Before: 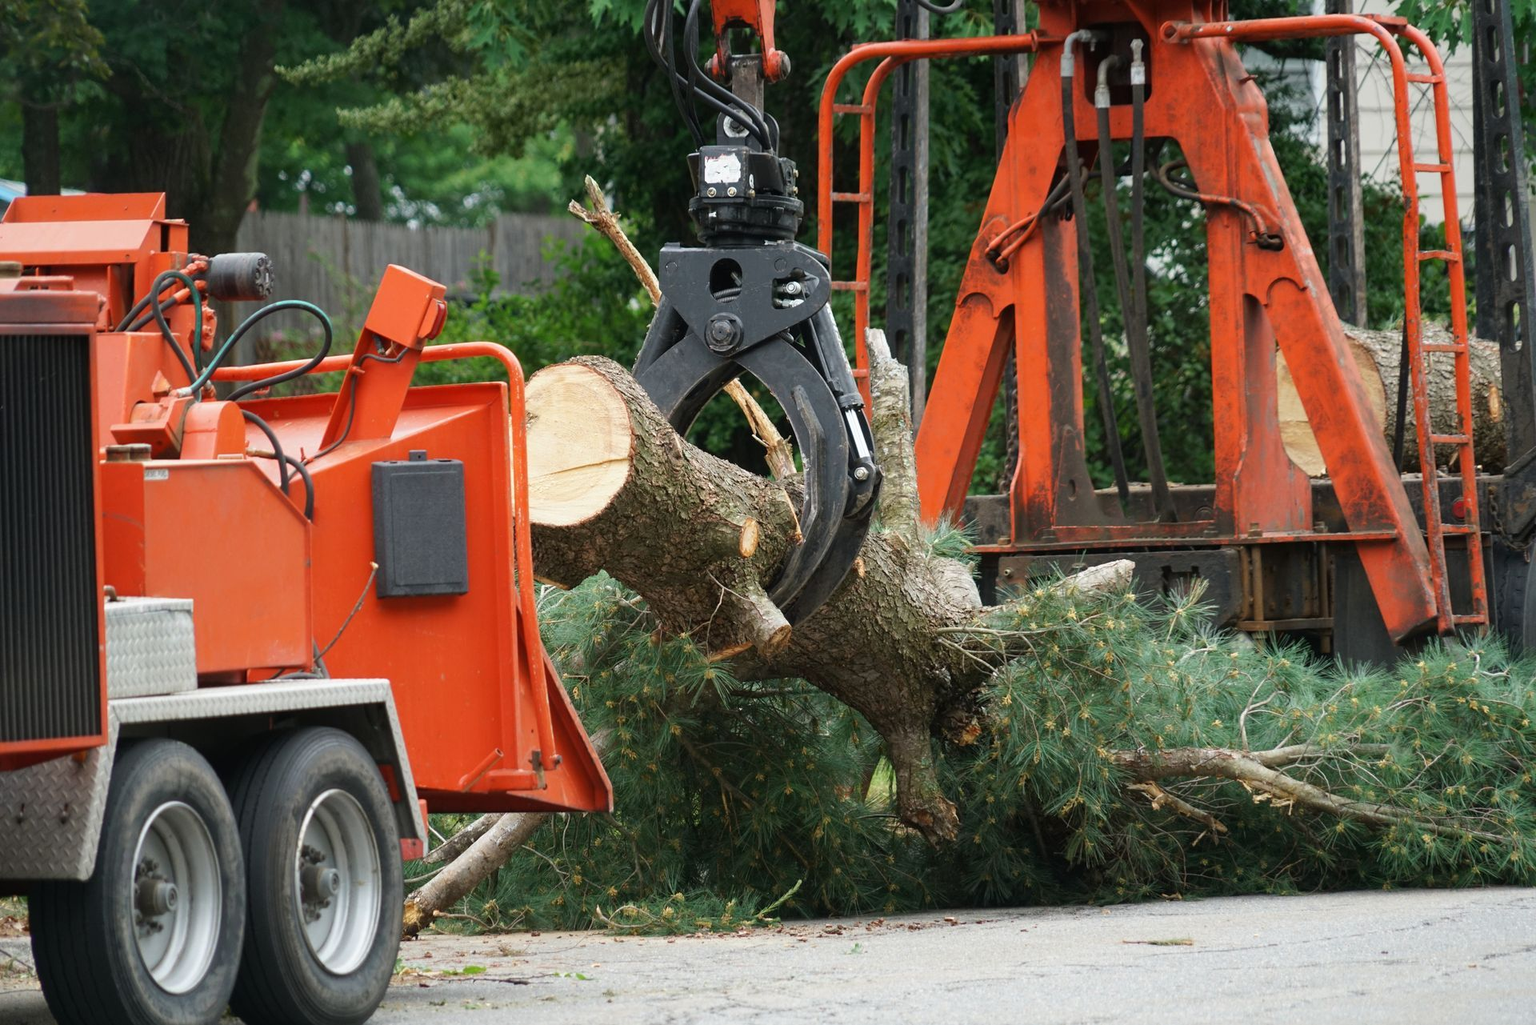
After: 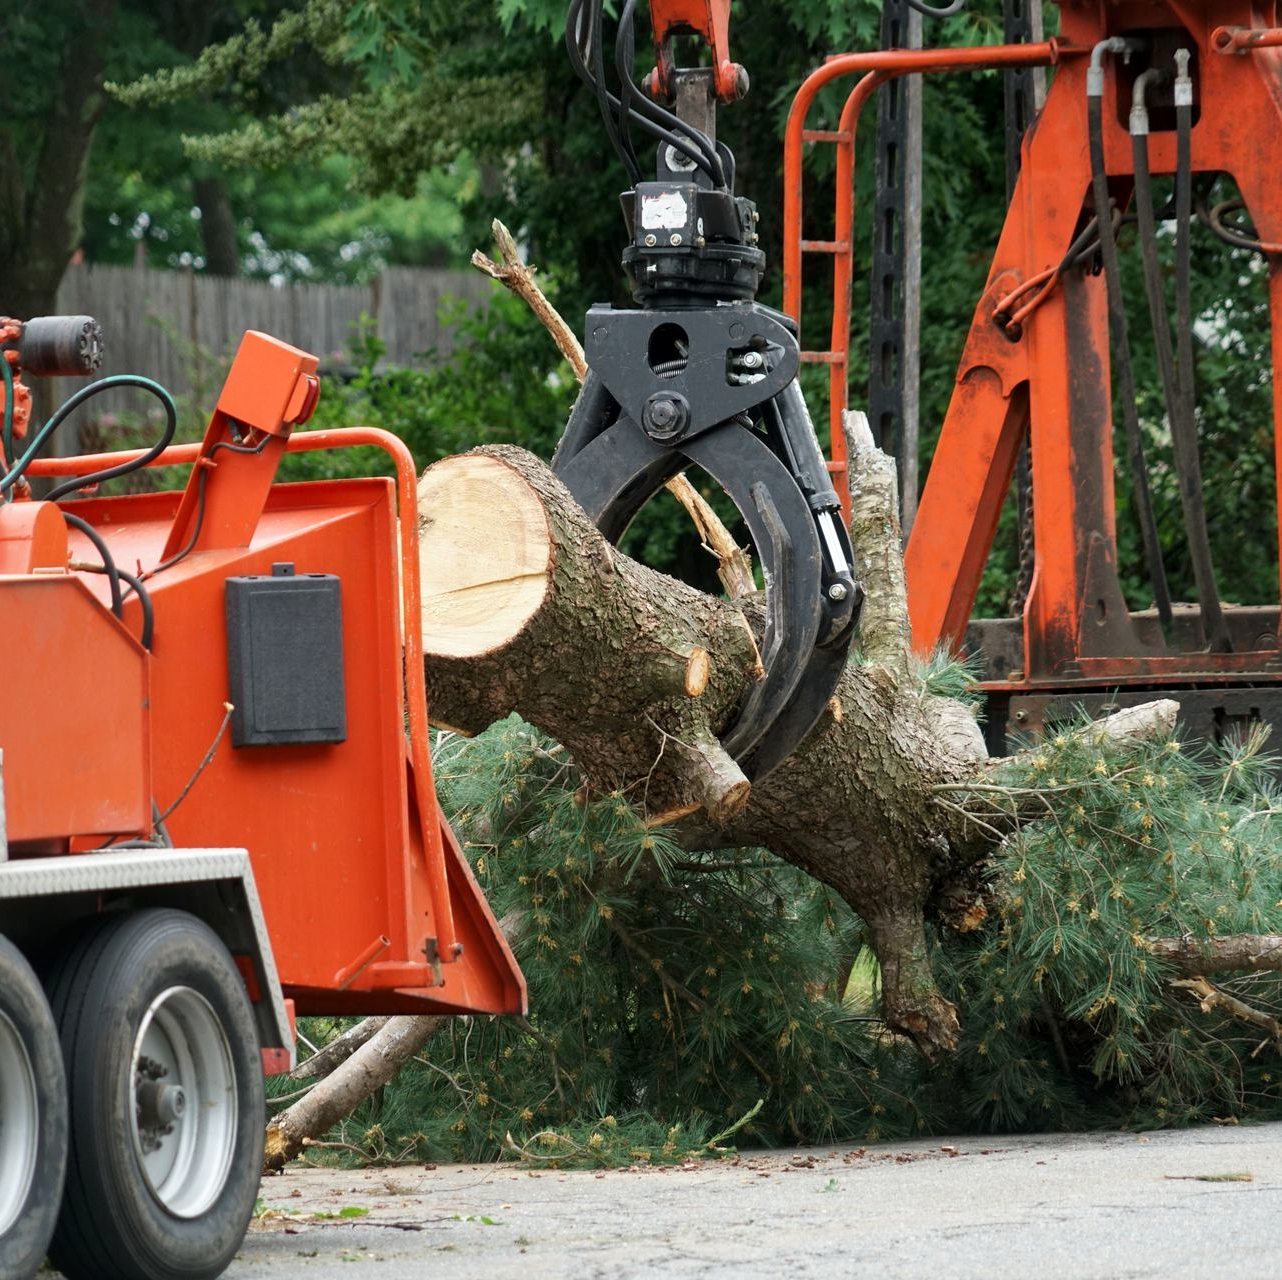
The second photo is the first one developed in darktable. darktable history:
crop and rotate: left 12.448%, right 20.75%
local contrast: mode bilateral grid, contrast 20, coarseness 49, detail 132%, midtone range 0.2
